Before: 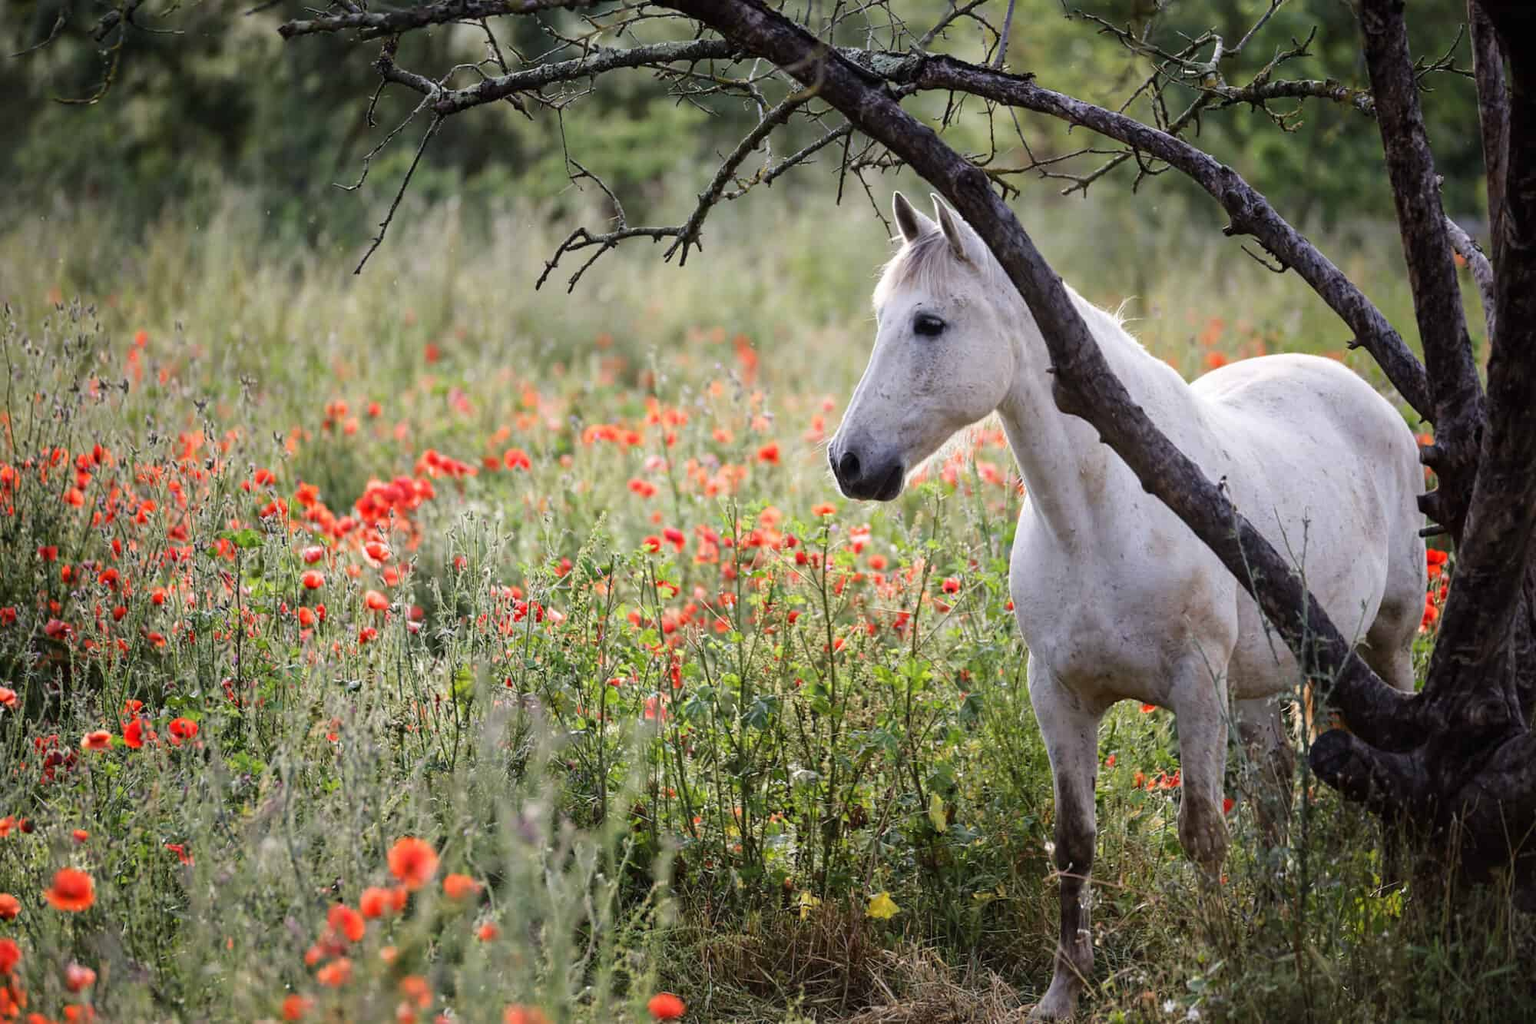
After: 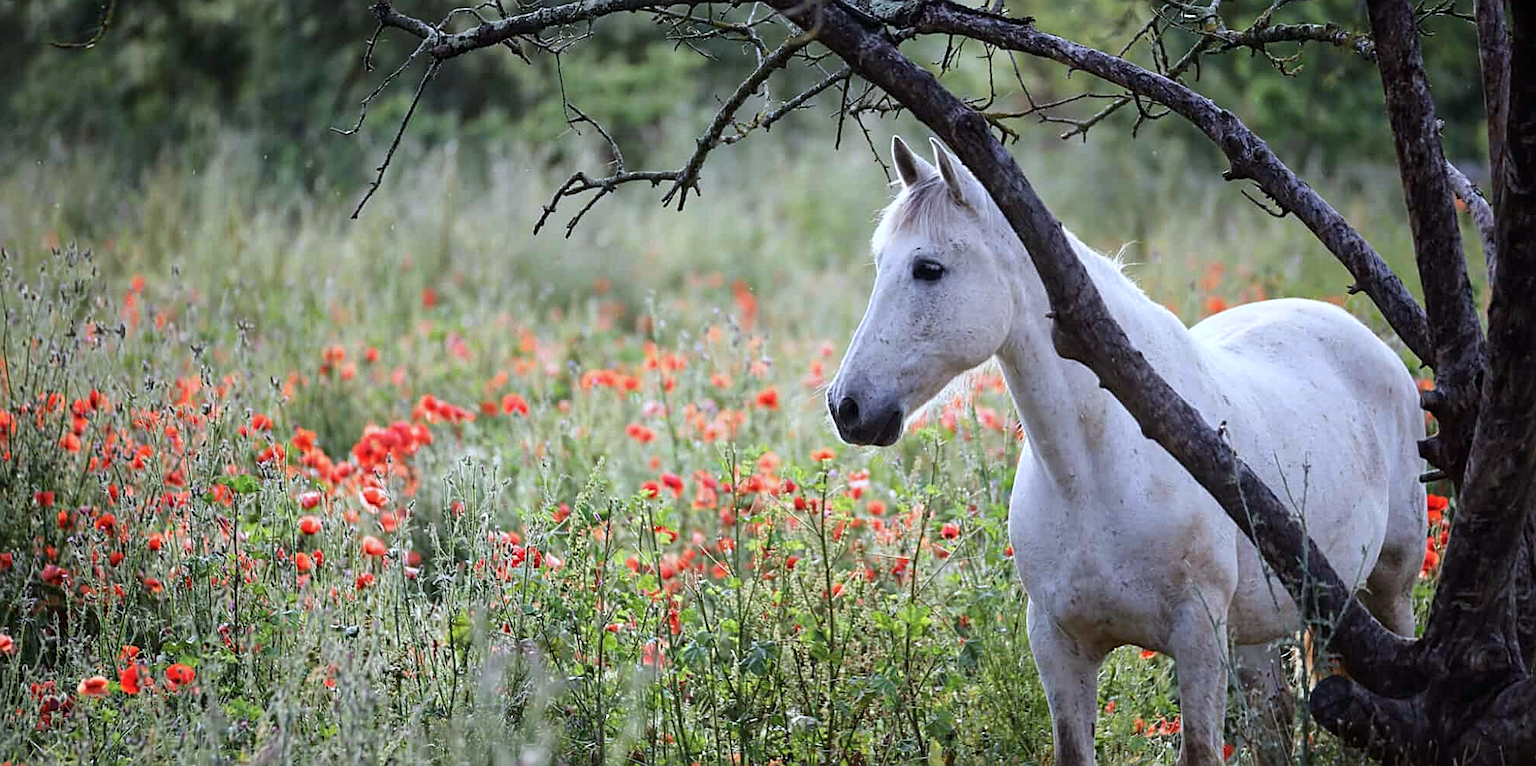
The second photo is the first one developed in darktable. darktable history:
crop: left 0.294%, top 5.529%, bottom 19.824%
sharpen: on, module defaults
color calibration: x 0.372, y 0.387, temperature 4284.33 K
